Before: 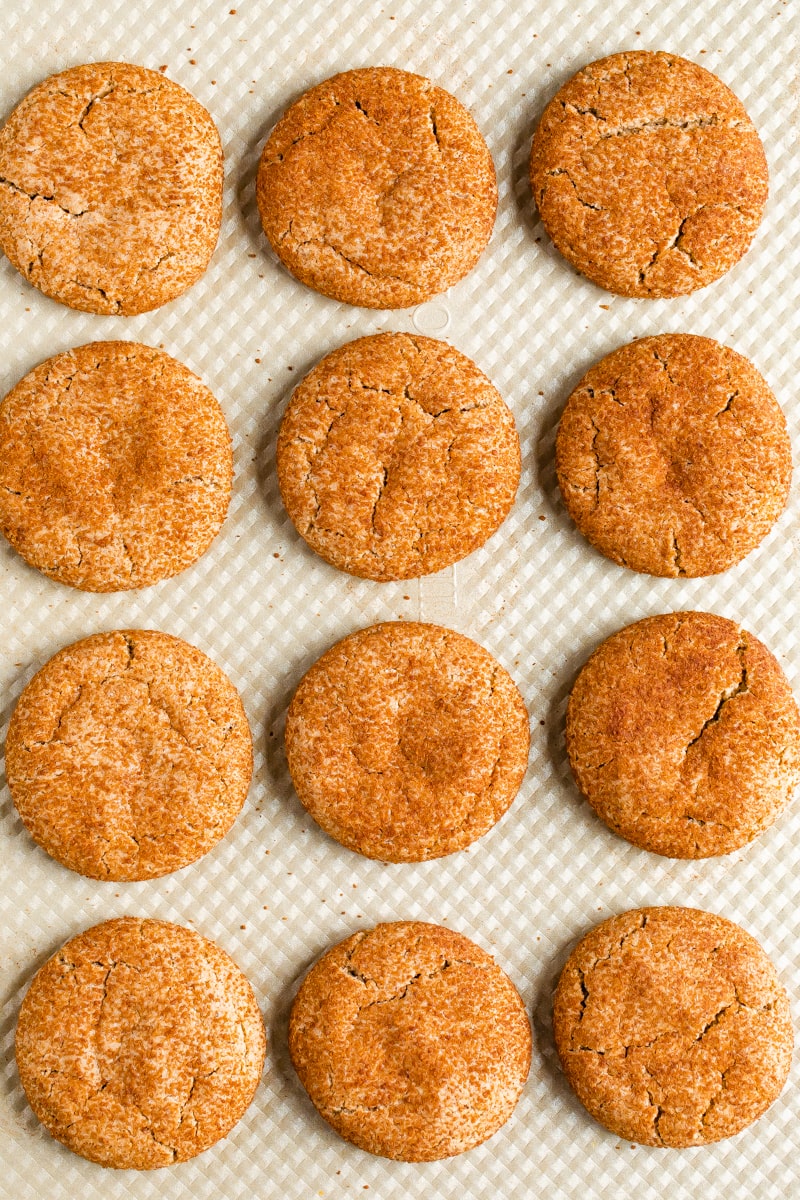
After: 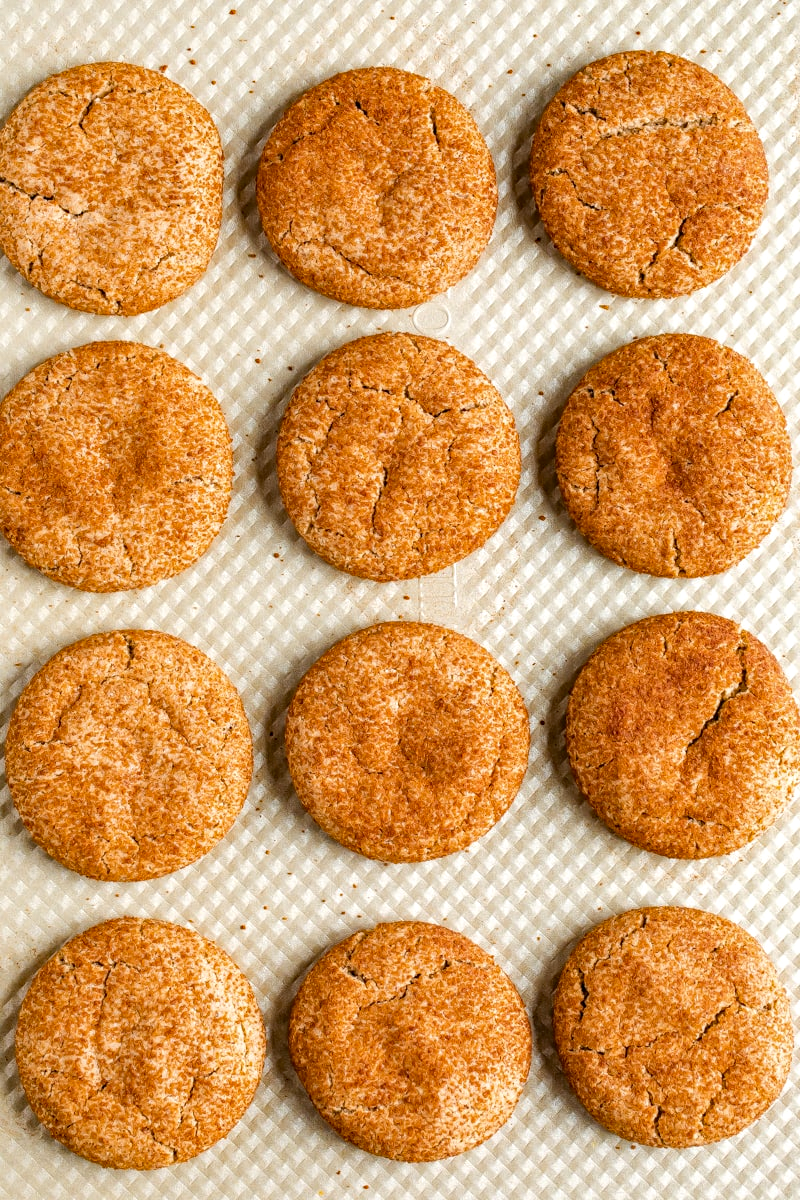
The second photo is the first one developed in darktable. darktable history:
local contrast: on, module defaults
tone equalizer: edges refinement/feathering 500, mask exposure compensation -1.57 EV, preserve details no
haze removal: compatibility mode true
